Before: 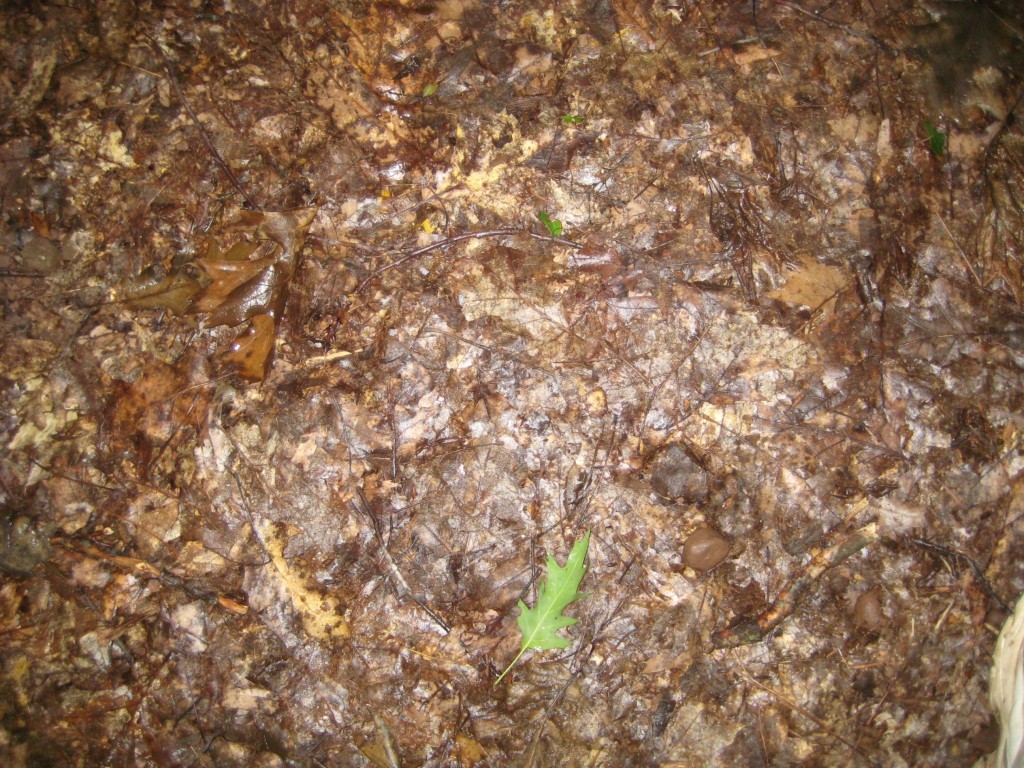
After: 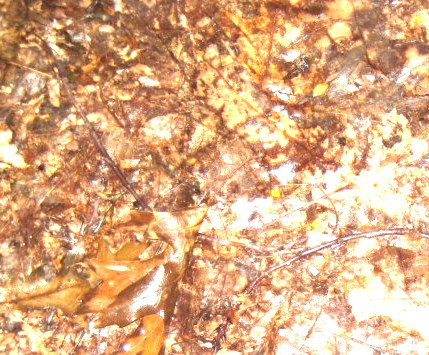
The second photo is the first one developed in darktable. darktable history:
crop and rotate: left 10.817%, top 0.062%, right 47.194%, bottom 53.626%
exposure: black level correction 0, exposure 2.327 EV, compensate exposure bias true, compensate highlight preservation false
color zones: curves: ch0 [(0.035, 0.242) (0.25, 0.5) (0.384, 0.214) (0.488, 0.255) (0.75, 0.5)]; ch1 [(0.063, 0.379) (0.25, 0.5) (0.354, 0.201) (0.489, 0.085) (0.729, 0.271)]; ch2 [(0.25, 0.5) (0.38, 0.517) (0.442, 0.51) (0.735, 0.456)]
